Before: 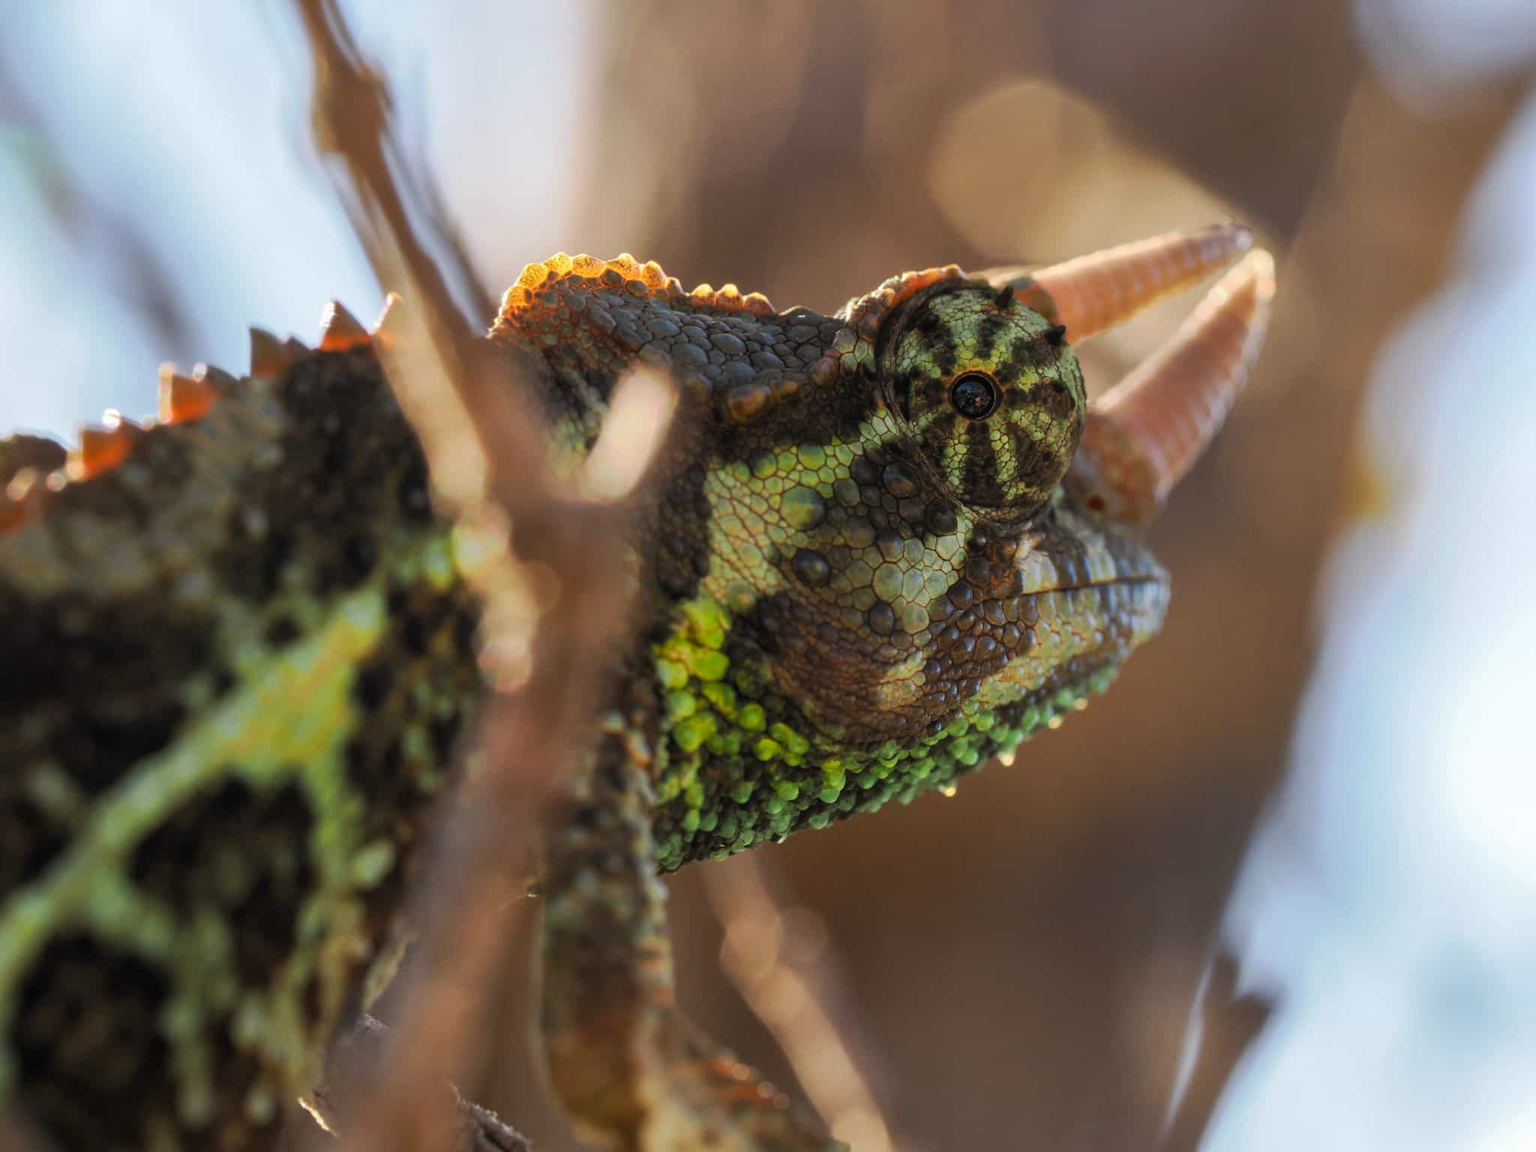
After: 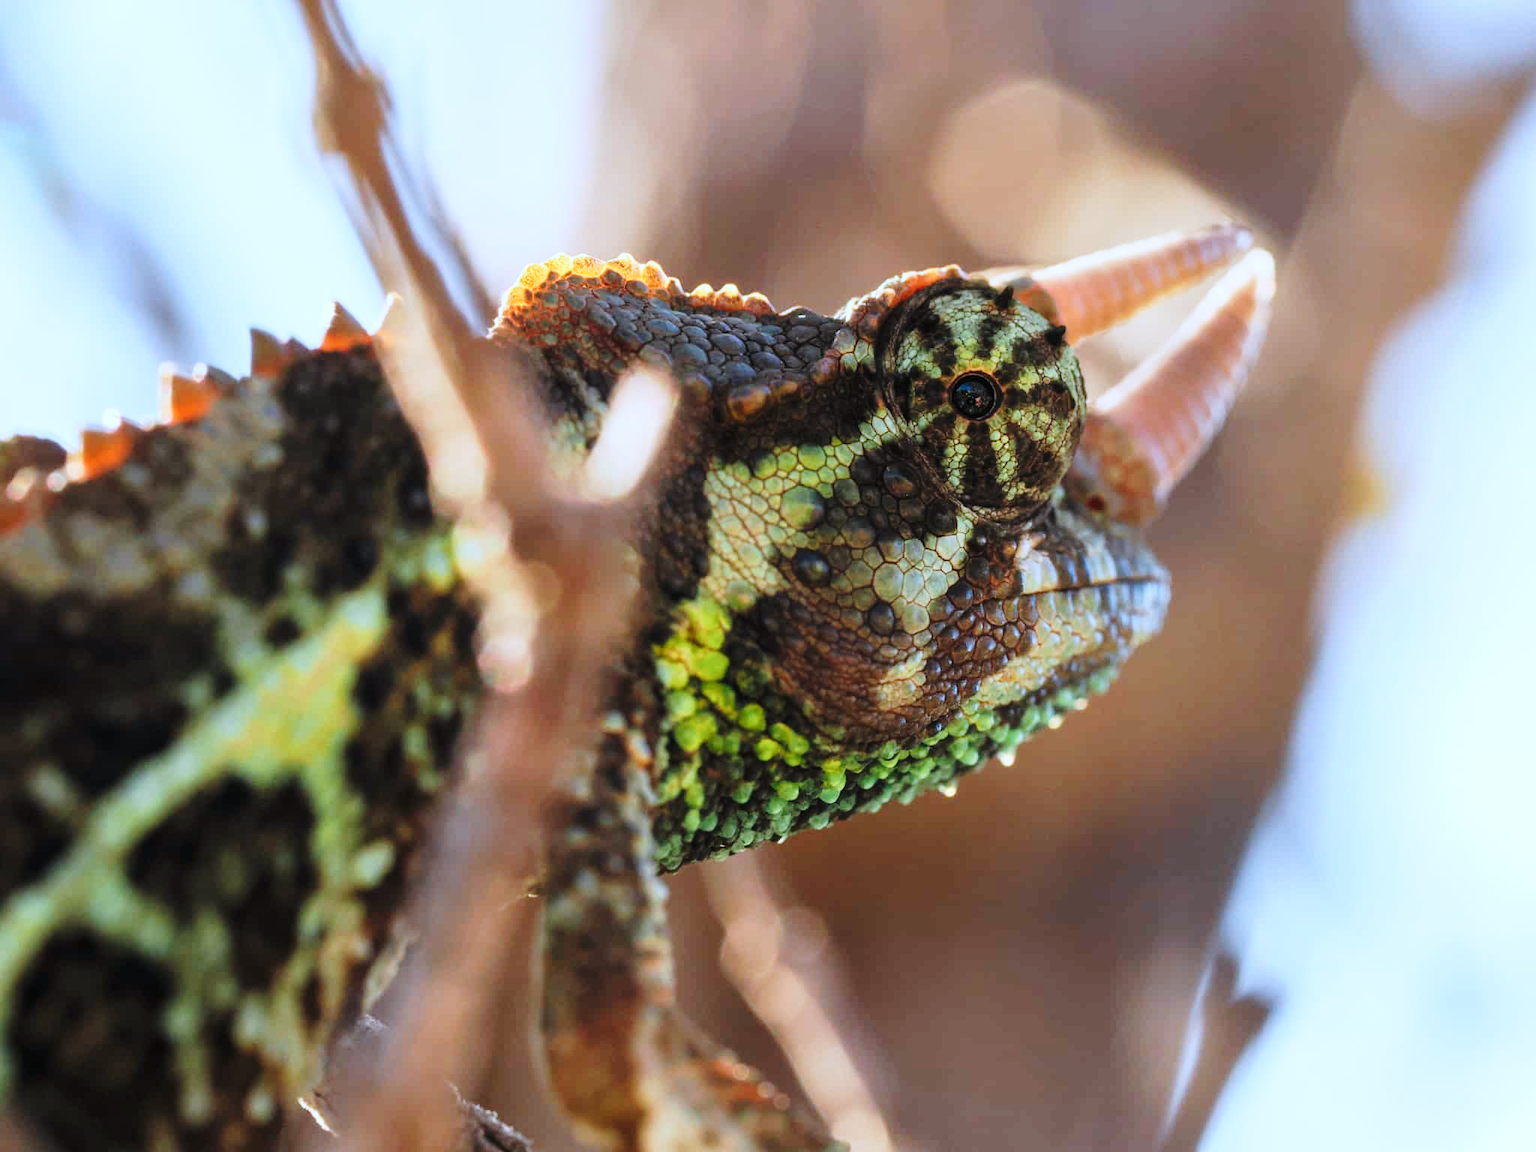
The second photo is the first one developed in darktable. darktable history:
color correction: highlights a* -2, highlights b* -18.17
base curve: curves: ch0 [(0, 0) (0.028, 0.03) (0.121, 0.232) (0.46, 0.748) (0.859, 0.968) (1, 1)], preserve colors none
